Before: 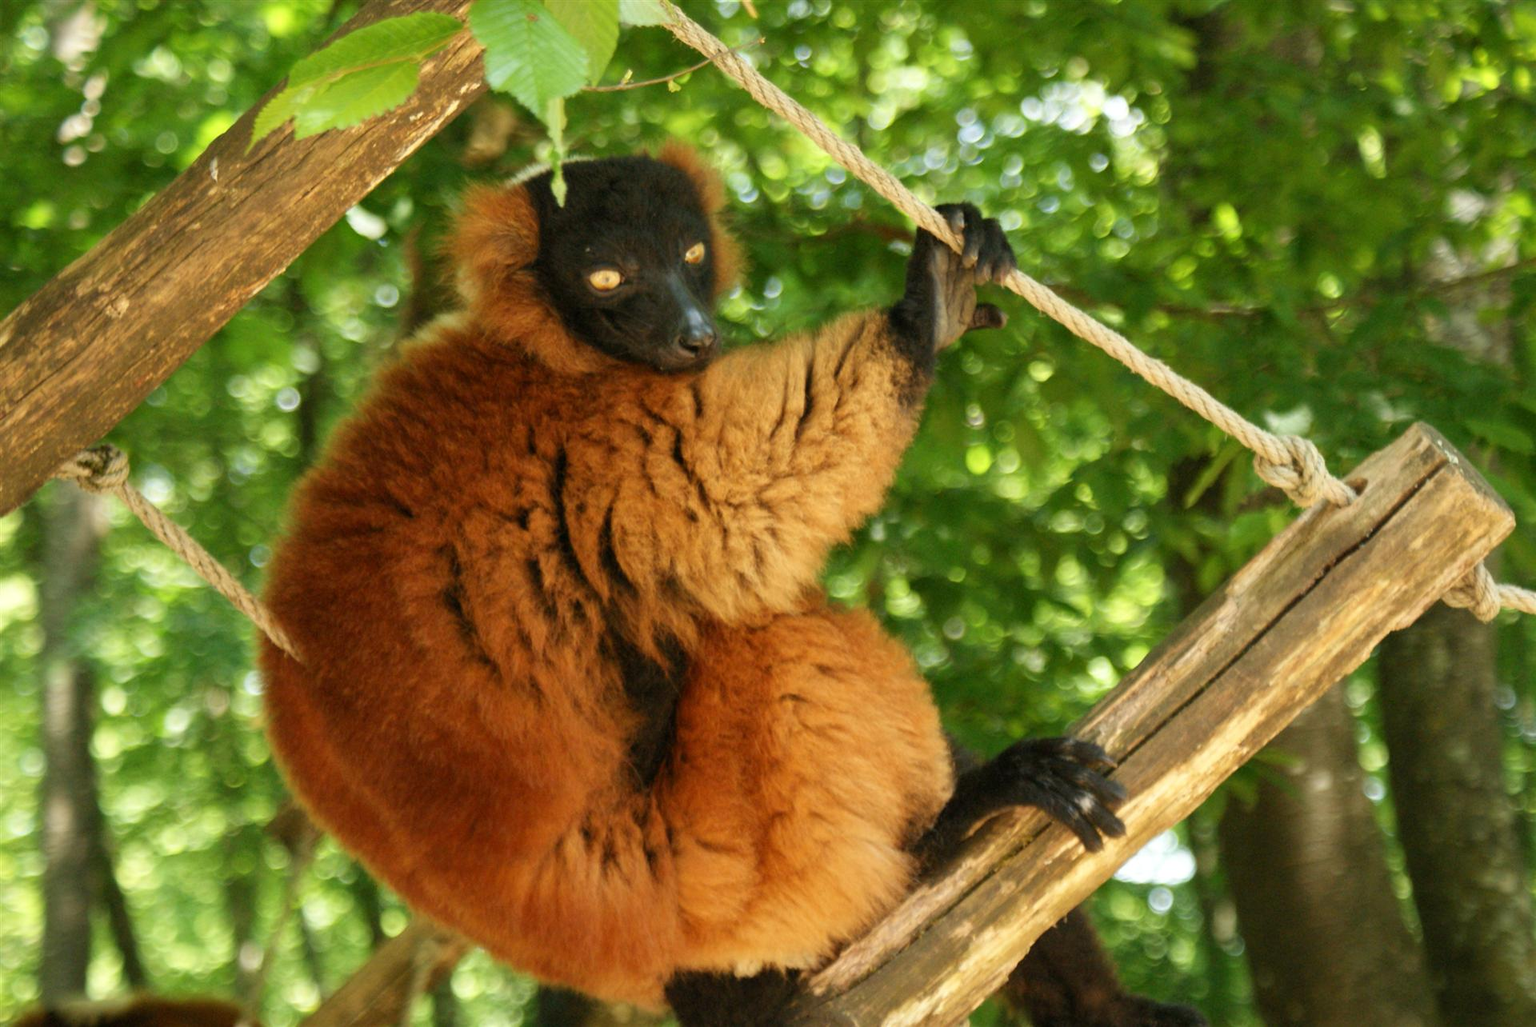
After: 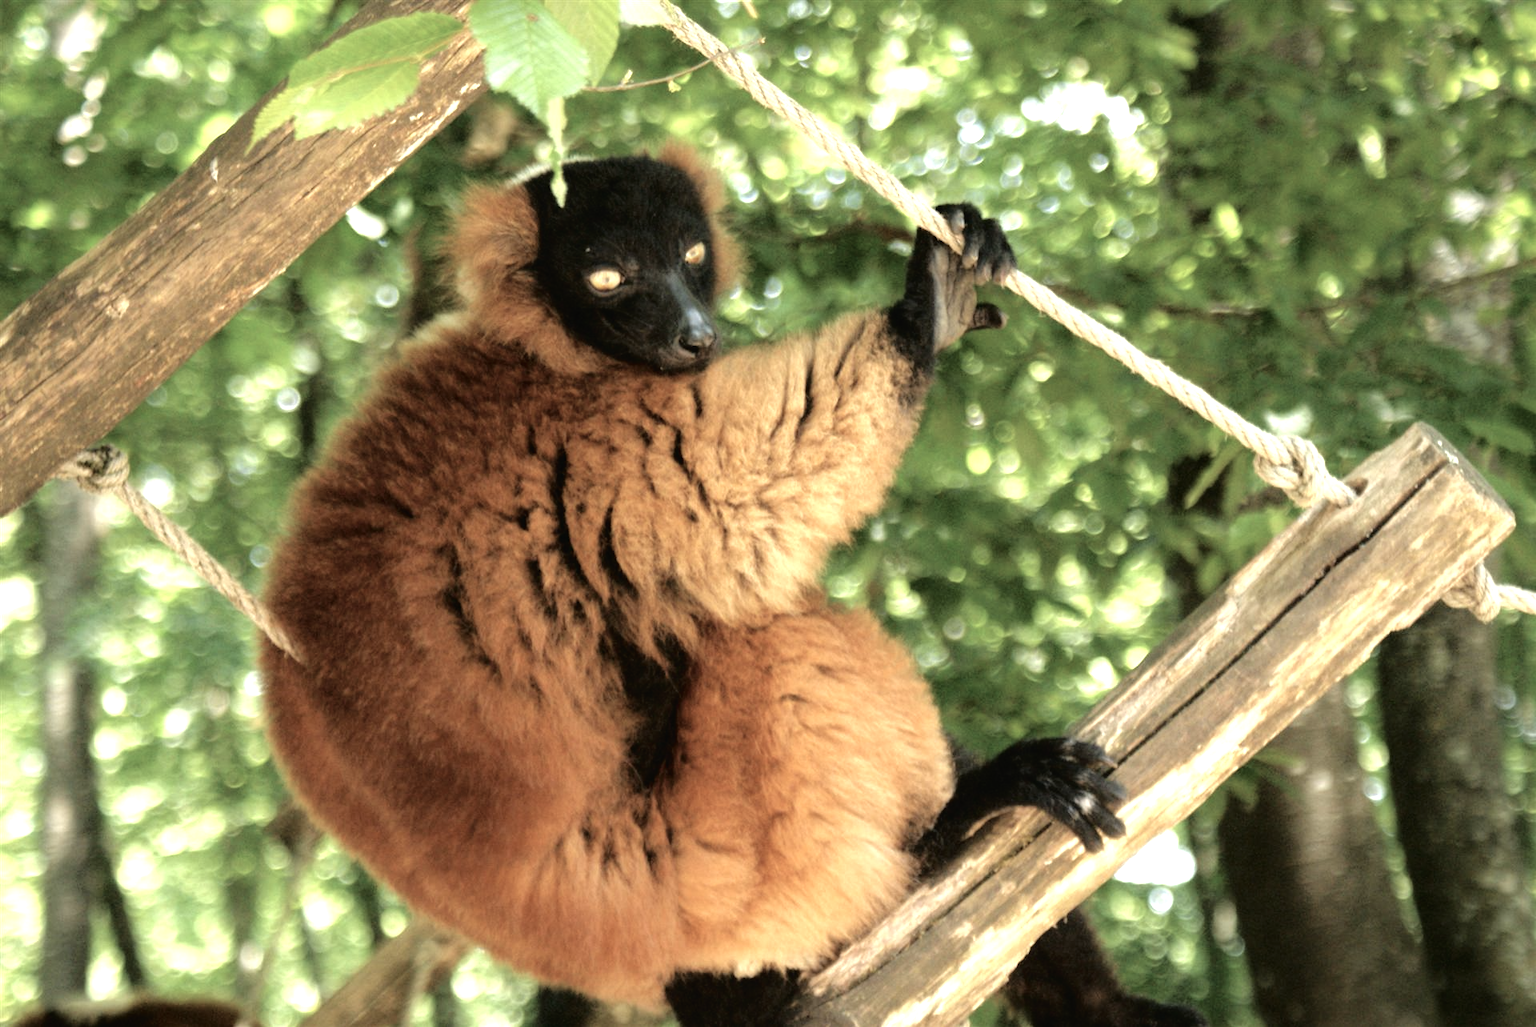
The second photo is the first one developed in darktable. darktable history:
contrast brightness saturation: contrast -0.064, saturation -0.419
tone curve: curves: ch0 [(0, 0) (0.003, 0.008) (0.011, 0.01) (0.025, 0.012) (0.044, 0.023) (0.069, 0.033) (0.1, 0.046) (0.136, 0.075) (0.177, 0.116) (0.224, 0.171) (0.277, 0.235) (0.335, 0.312) (0.399, 0.397) (0.468, 0.466) (0.543, 0.54) (0.623, 0.62) (0.709, 0.701) (0.801, 0.782) (0.898, 0.877) (1, 1)], color space Lab, independent channels, preserve colors none
tone equalizer: -8 EV -1.07 EV, -7 EV -1.01 EV, -6 EV -0.899 EV, -5 EV -0.544 EV, -3 EV 0.546 EV, -2 EV 0.842 EV, -1 EV 1 EV, +0 EV 1.05 EV
